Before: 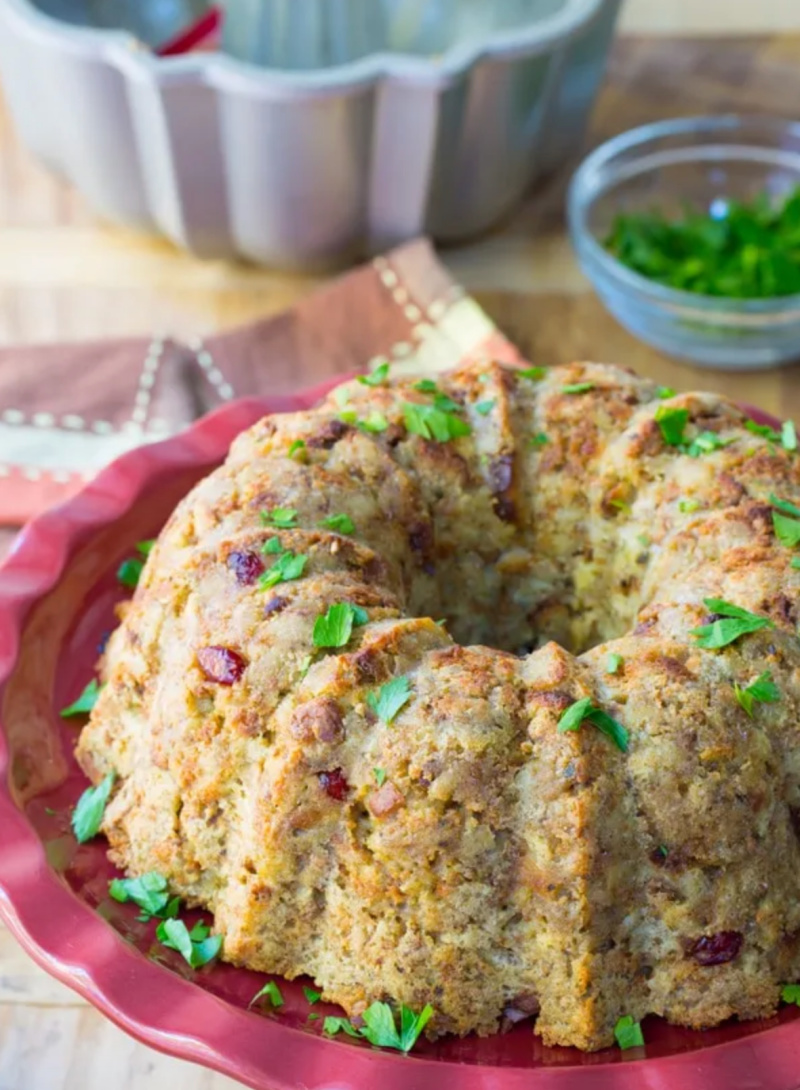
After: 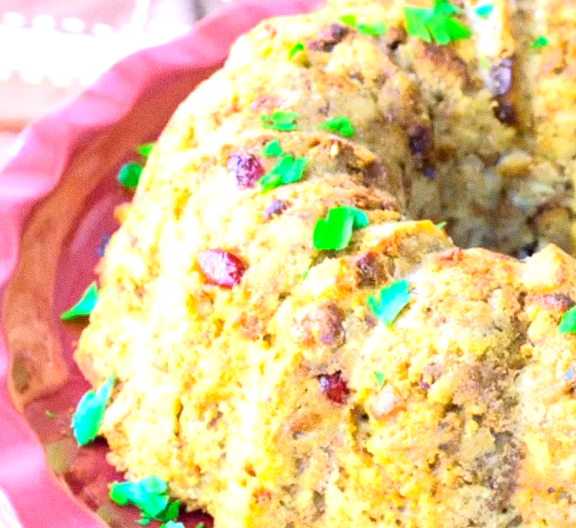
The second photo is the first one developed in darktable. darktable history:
local contrast: mode bilateral grid, contrast 20, coarseness 50, detail 144%, midtone range 0.2
crop: top 36.498%, right 27.964%, bottom 14.995%
grain: coarseness 0.09 ISO
exposure: black level correction 0, exposure 1.5 EV, compensate highlight preservation false
tone curve: curves: ch0 [(0.003, 0.003) (0.104, 0.069) (0.236, 0.218) (0.401, 0.443) (0.495, 0.55) (0.625, 0.67) (0.819, 0.841) (0.96, 0.899)]; ch1 [(0, 0) (0.161, 0.092) (0.37, 0.302) (0.424, 0.402) (0.45, 0.466) (0.495, 0.506) (0.573, 0.571) (0.638, 0.641) (0.751, 0.741) (1, 1)]; ch2 [(0, 0) (0.352, 0.403) (0.466, 0.443) (0.524, 0.501) (0.56, 0.556) (1, 1)], color space Lab, independent channels, preserve colors none
